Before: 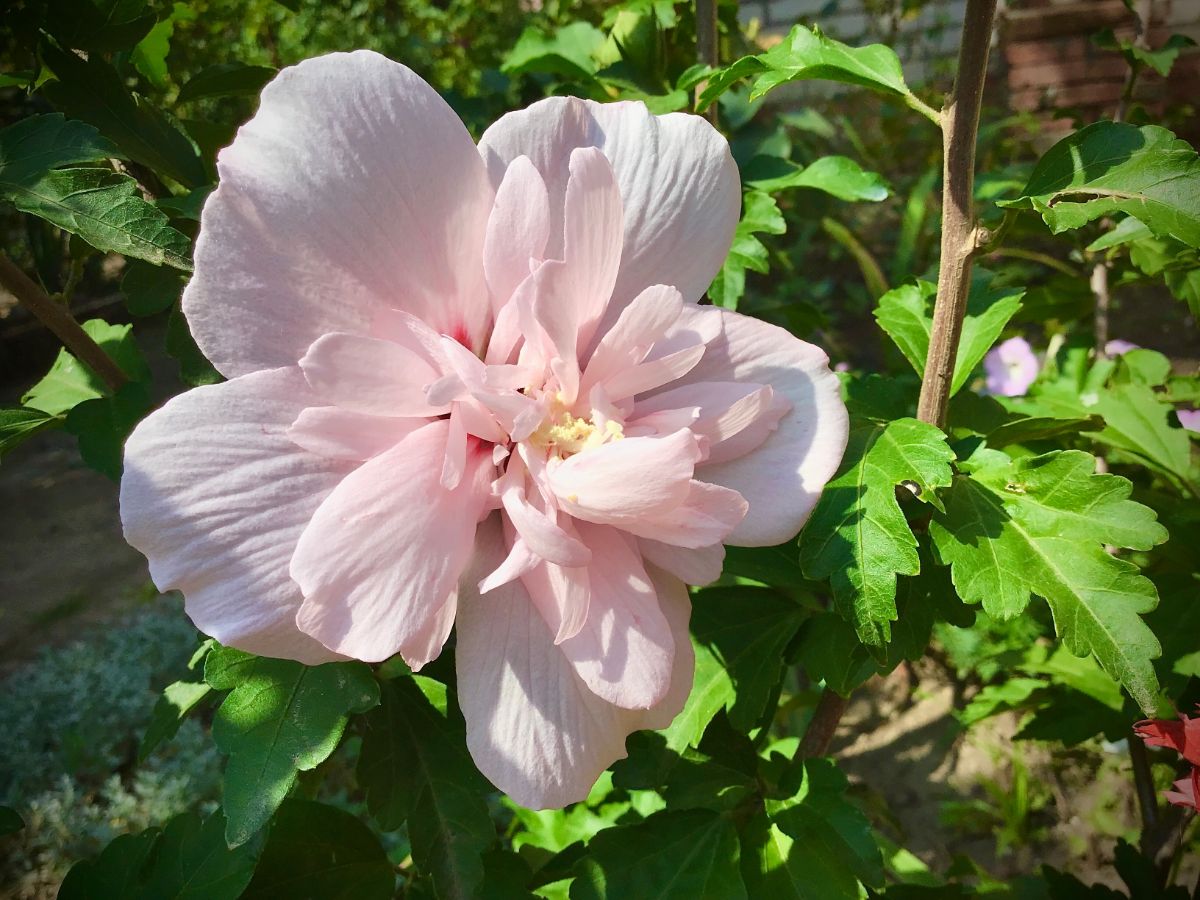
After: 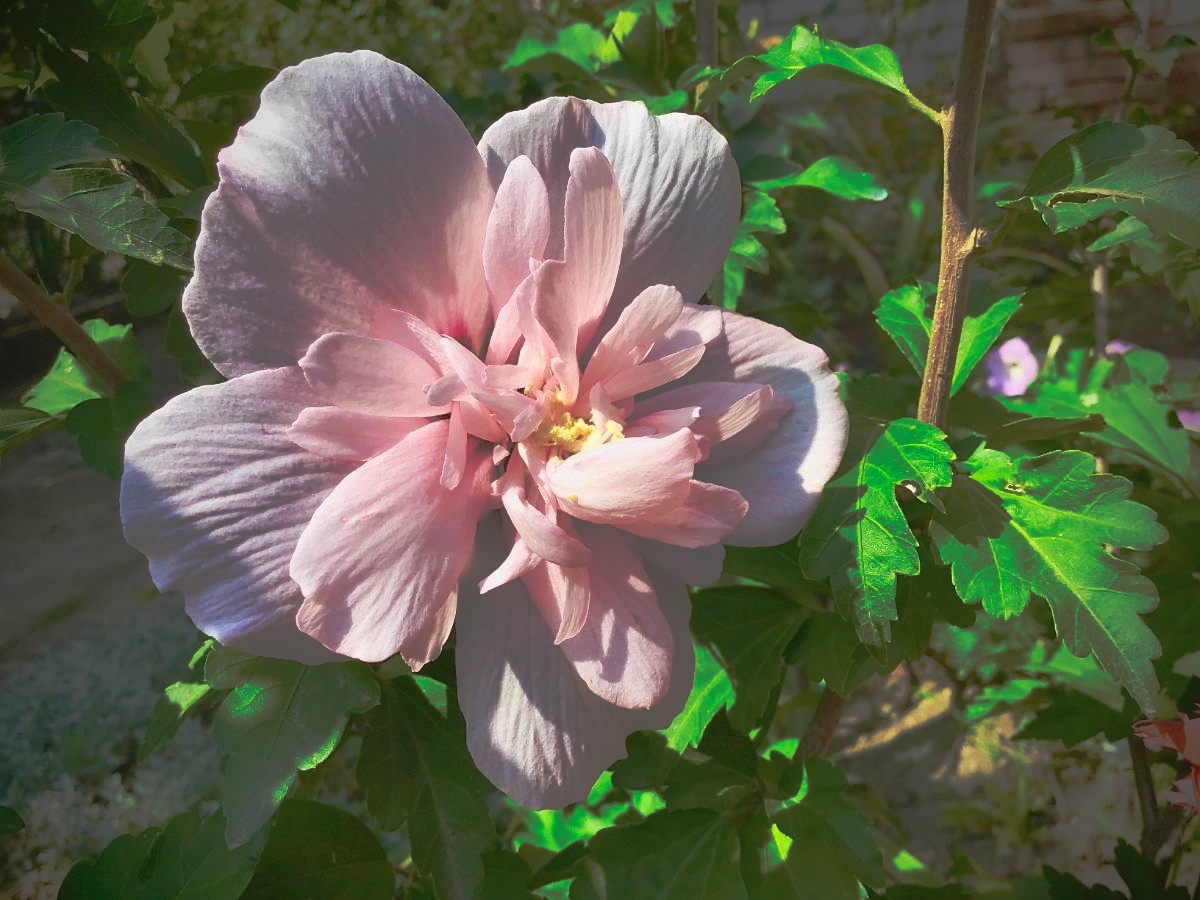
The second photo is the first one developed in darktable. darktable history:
tone curve: curves: ch0 [(0, 0) (0.003, 0.032) (0.53, 0.368) (0.901, 0.866) (1, 1)], preserve colors none
